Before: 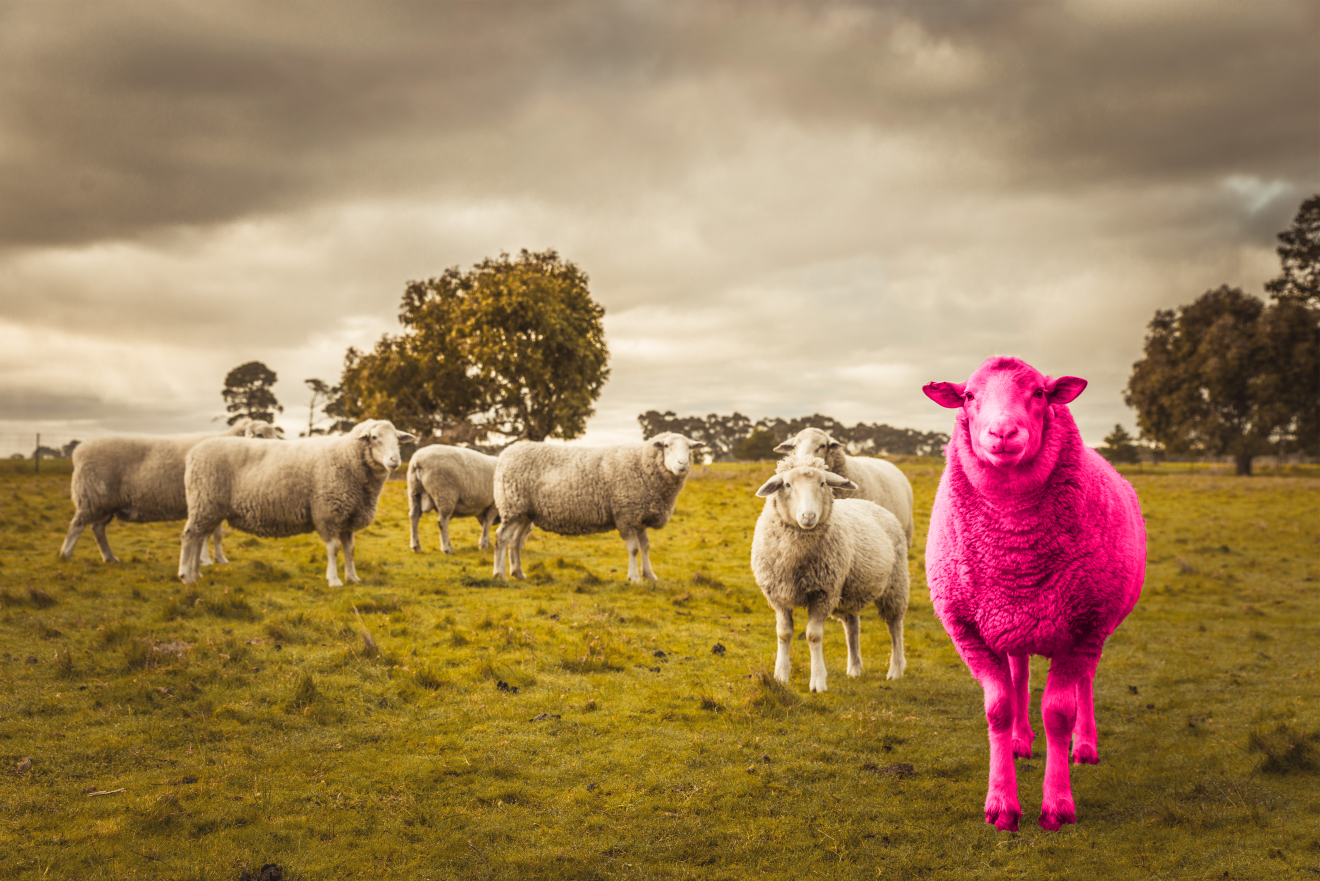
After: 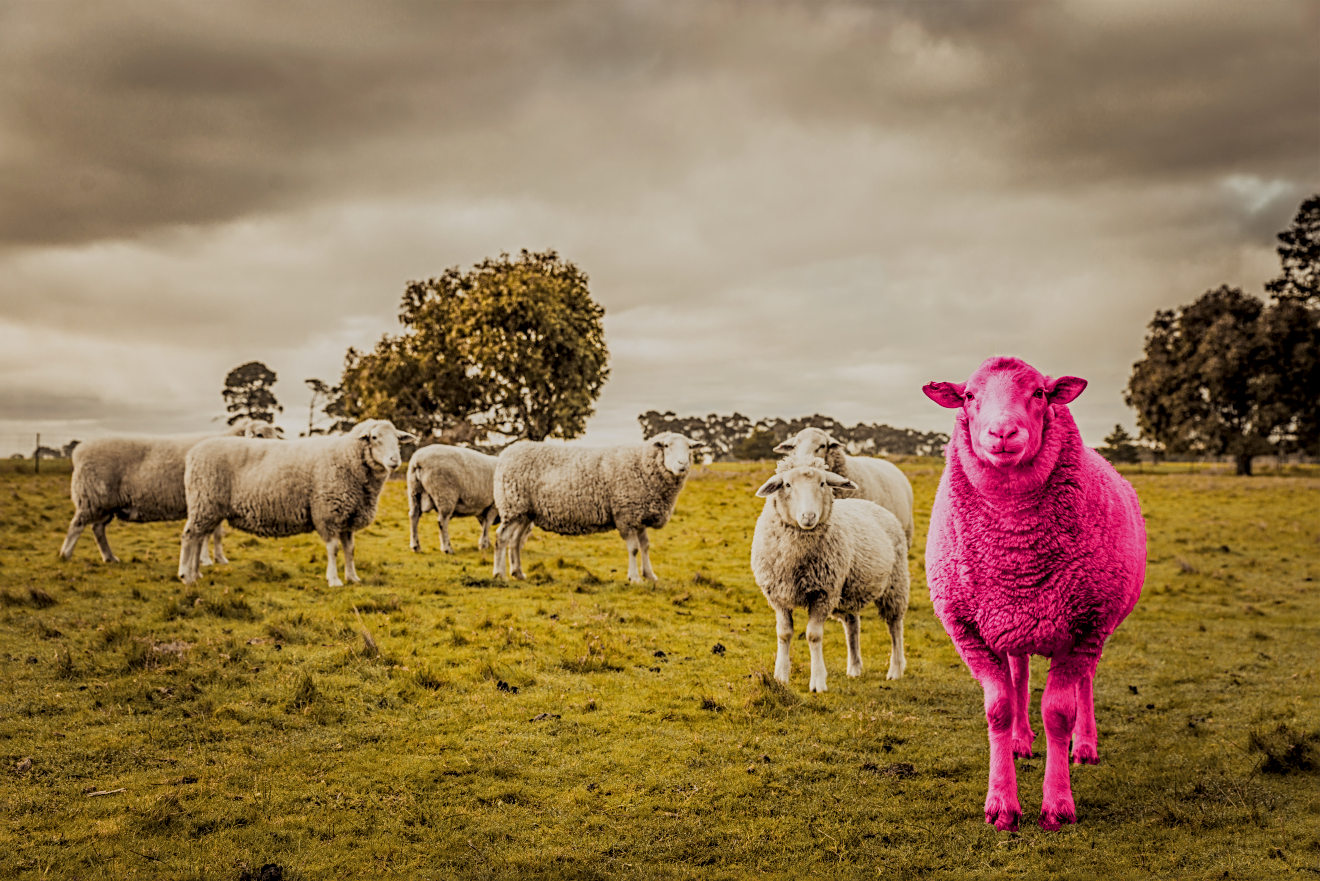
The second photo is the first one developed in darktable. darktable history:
filmic rgb: black relative exposure -6.09 EV, white relative exposure 6.97 EV, hardness 2.24
local contrast: detail 130%
sharpen: radius 3.127
